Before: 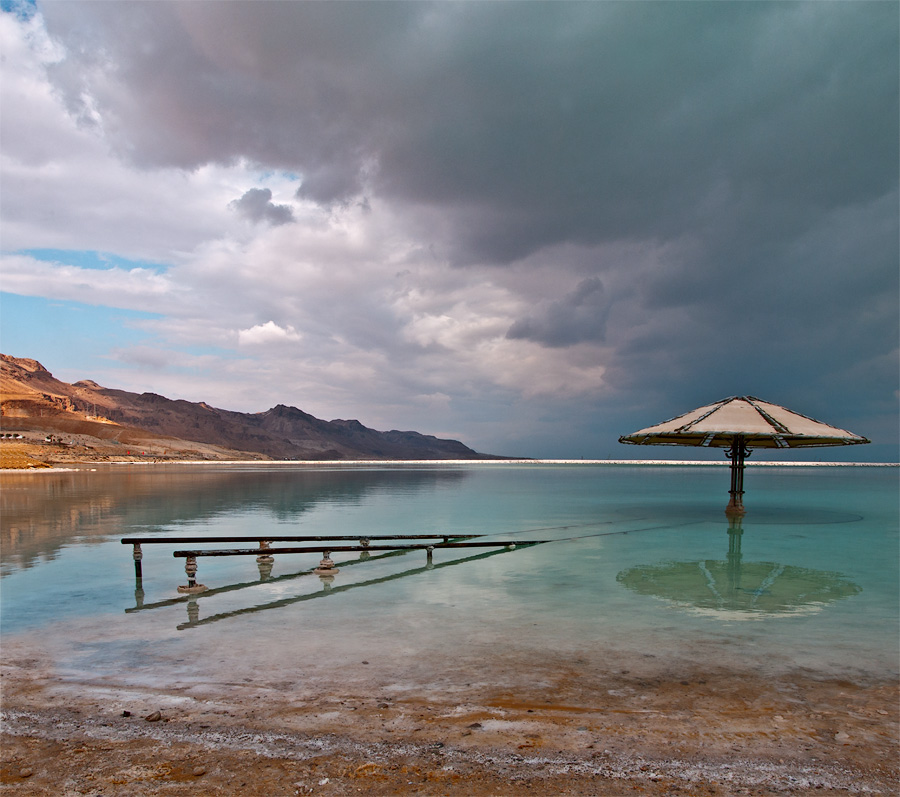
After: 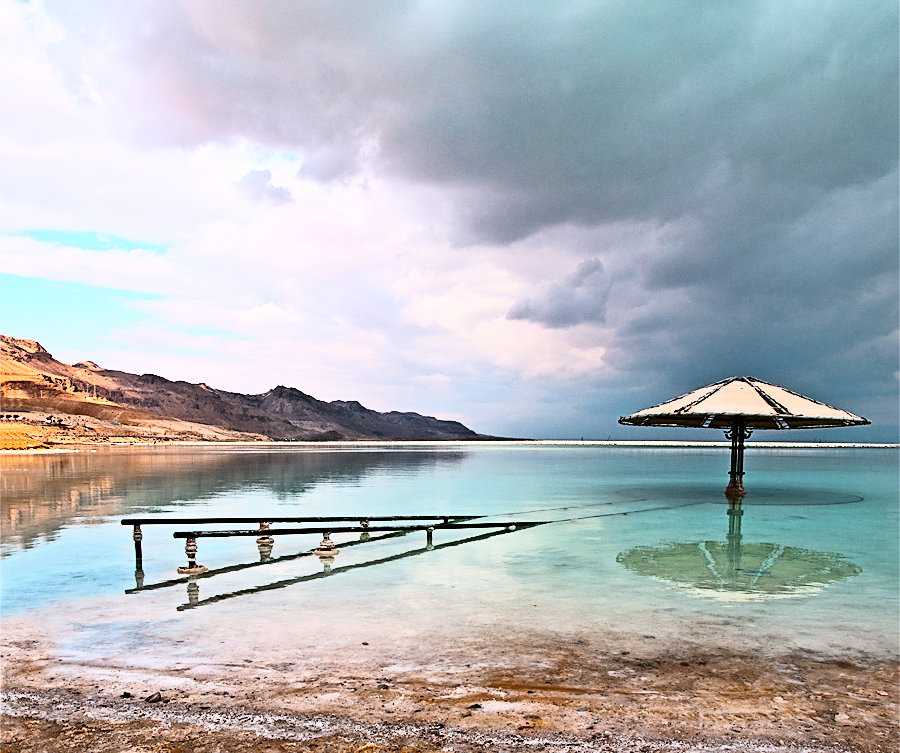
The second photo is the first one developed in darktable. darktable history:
sharpen: on, module defaults
crop and rotate: top 2.479%, bottom 3.018%
exposure: compensate highlight preservation false
rgb curve: curves: ch0 [(0, 0) (0.21, 0.15) (0.24, 0.21) (0.5, 0.75) (0.75, 0.96) (0.89, 0.99) (1, 1)]; ch1 [(0, 0.02) (0.21, 0.13) (0.25, 0.2) (0.5, 0.67) (0.75, 0.9) (0.89, 0.97) (1, 1)]; ch2 [(0, 0.02) (0.21, 0.13) (0.25, 0.2) (0.5, 0.67) (0.75, 0.9) (0.89, 0.97) (1, 1)], compensate middle gray true
